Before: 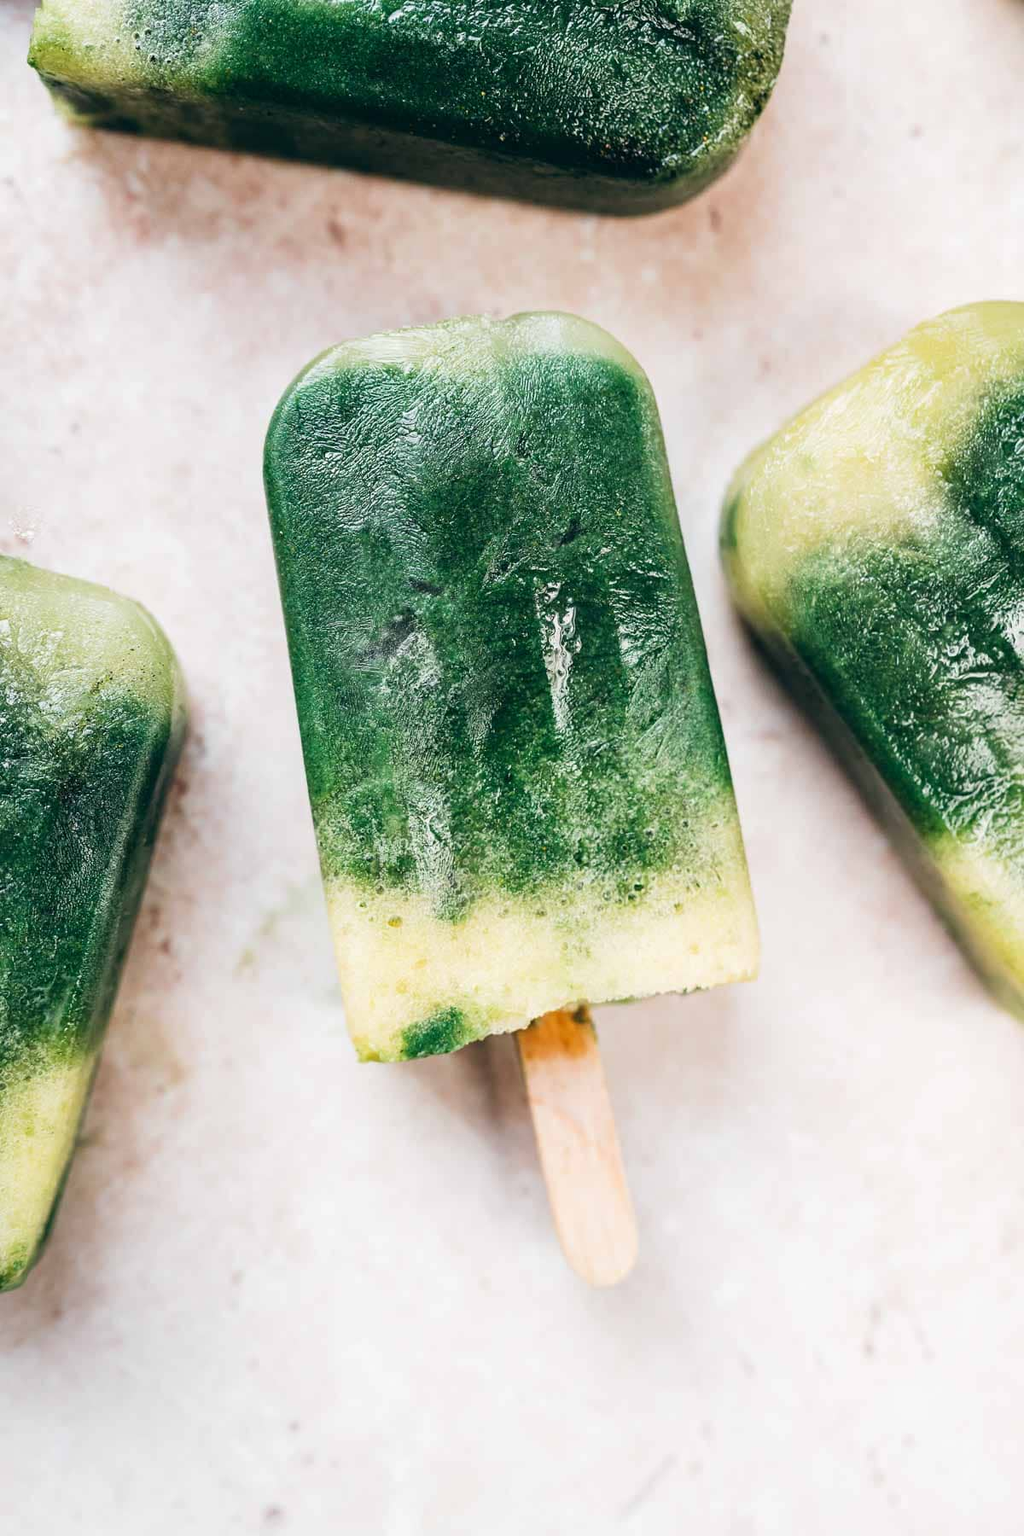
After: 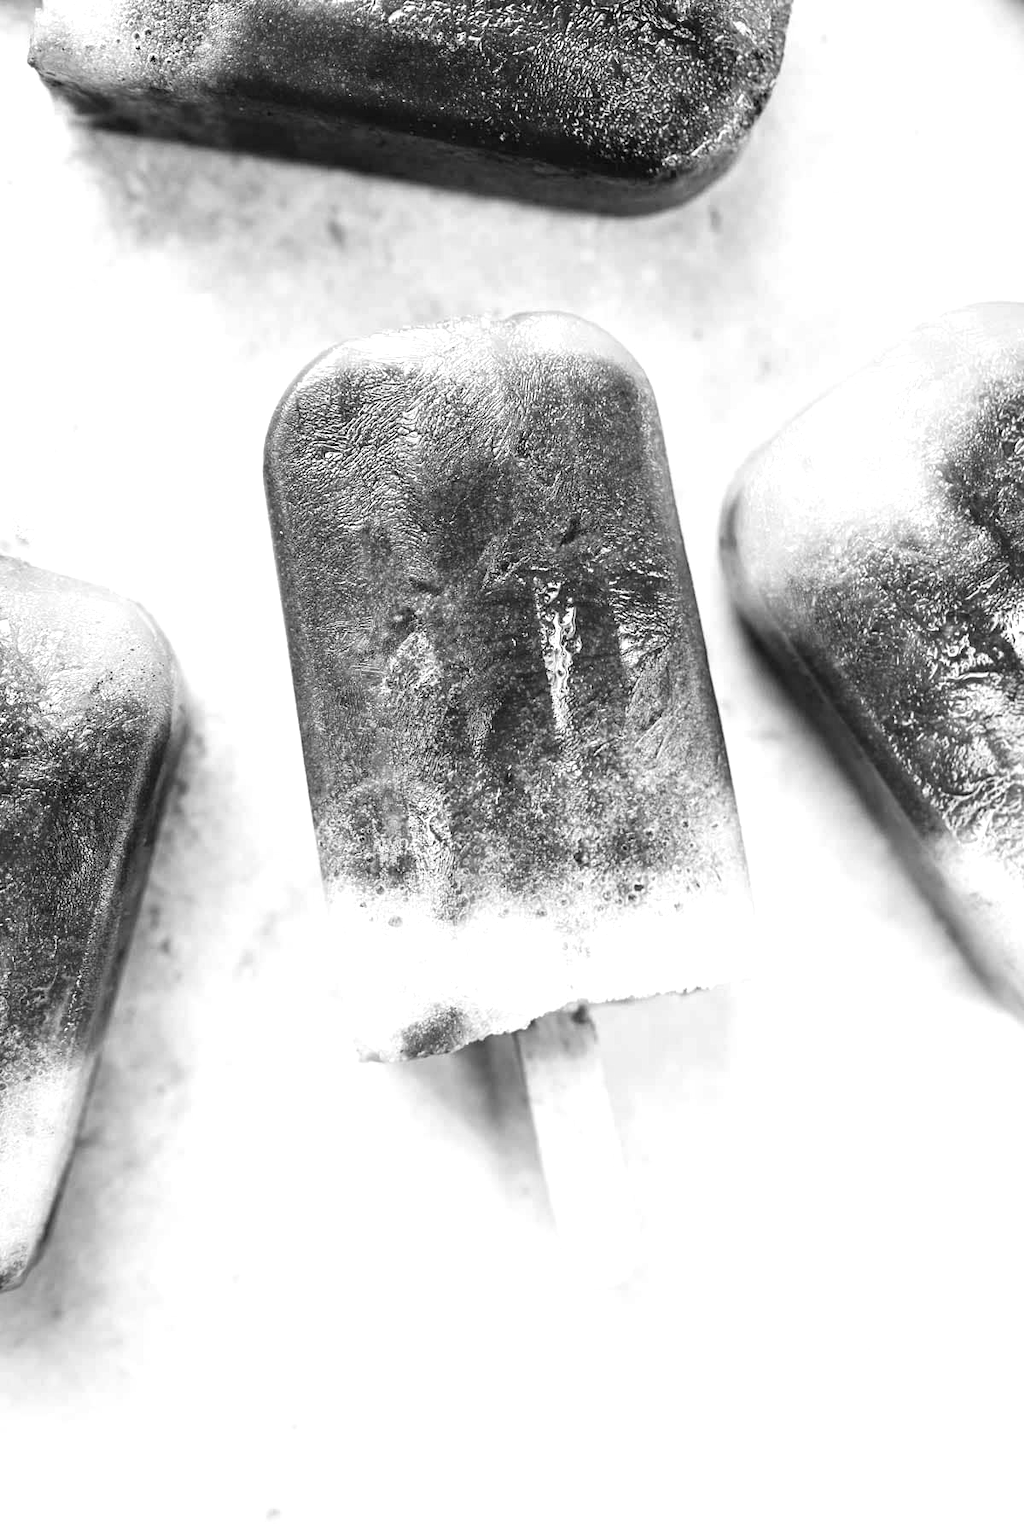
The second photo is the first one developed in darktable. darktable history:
exposure: black level correction 0.001, exposure 0.5 EV, compensate exposure bias true, compensate highlight preservation false
monochrome: on, module defaults
